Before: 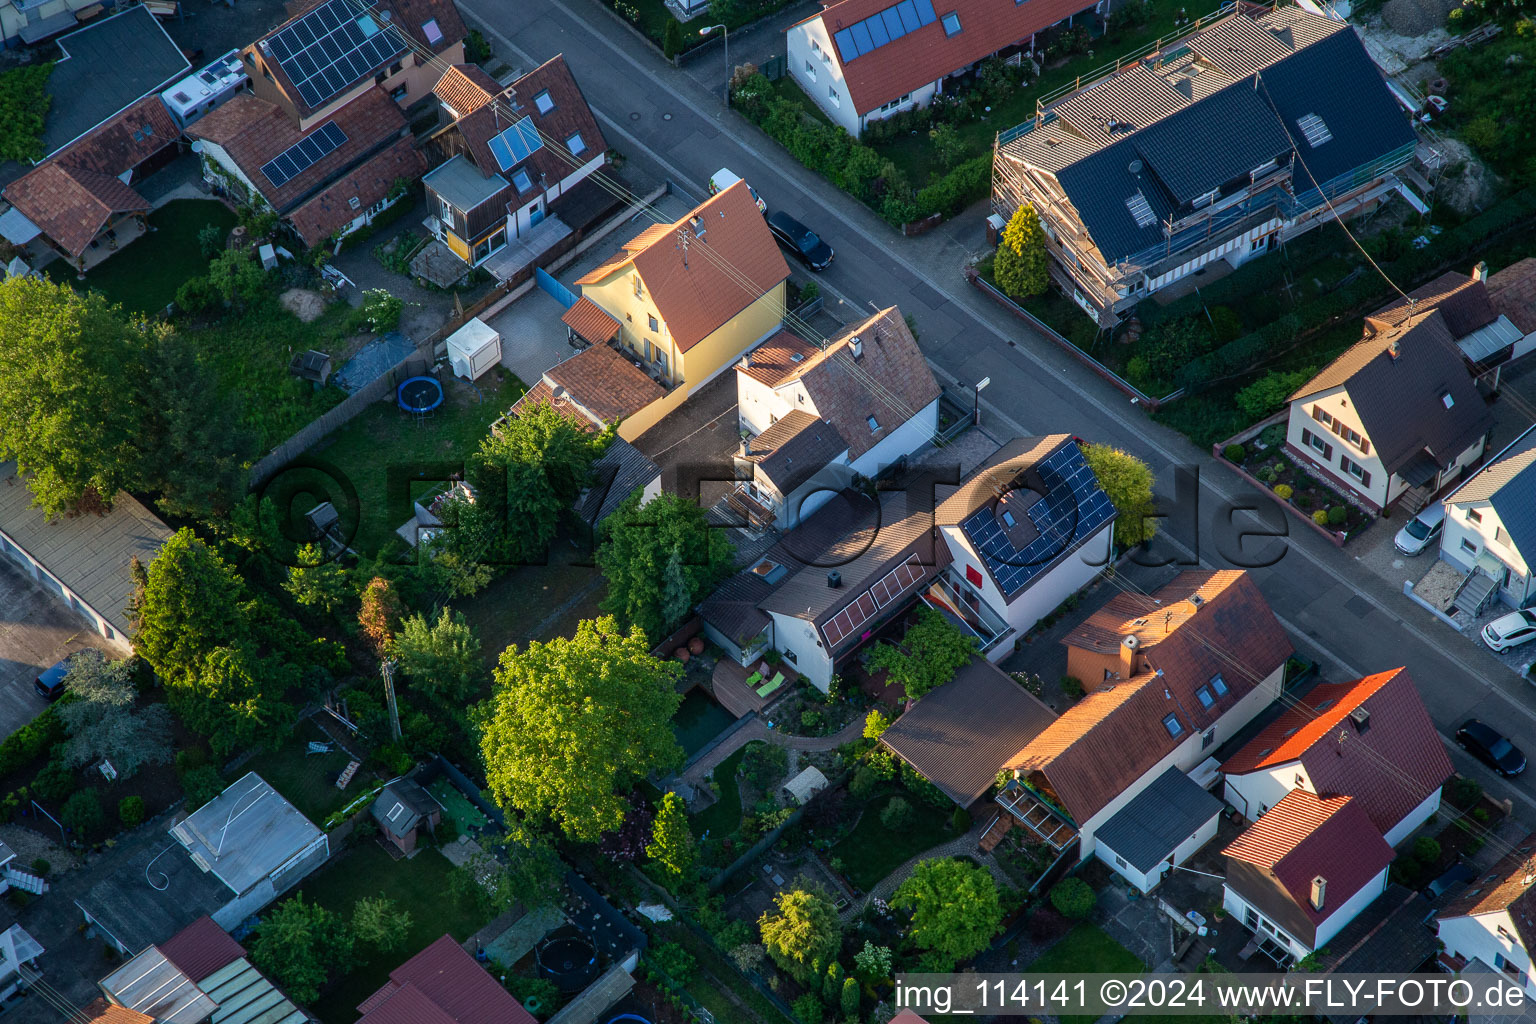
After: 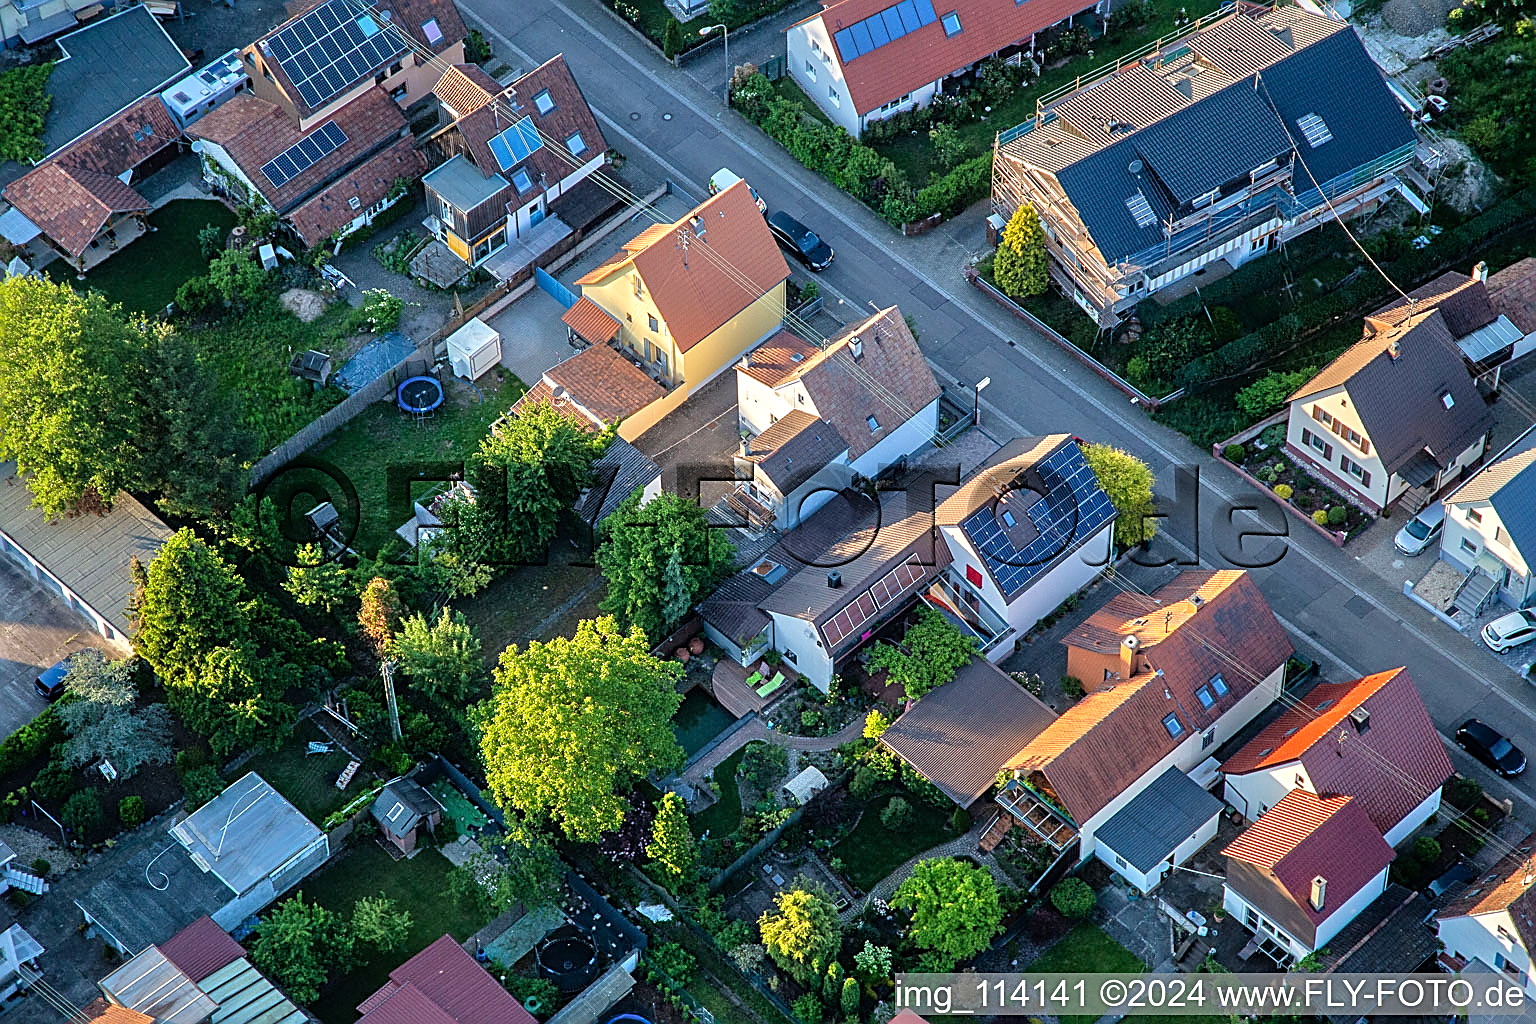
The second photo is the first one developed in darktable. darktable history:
tone equalizer: -7 EV 0.15 EV, -6 EV 0.6 EV, -5 EV 1.15 EV, -4 EV 1.33 EV, -3 EV 1.15 EV, -2 EV 0.6 EV, -1 EV 0.15 EV, mask exposure compensation -0.5 EV
sharpen: amount 0.901
